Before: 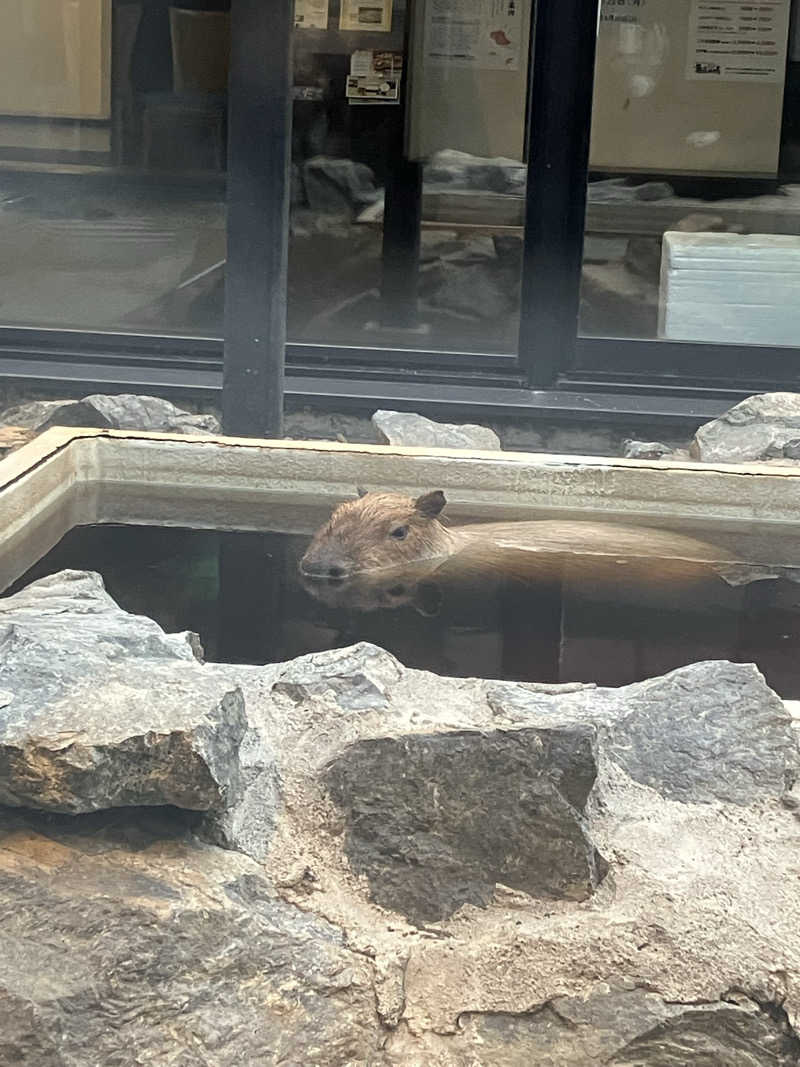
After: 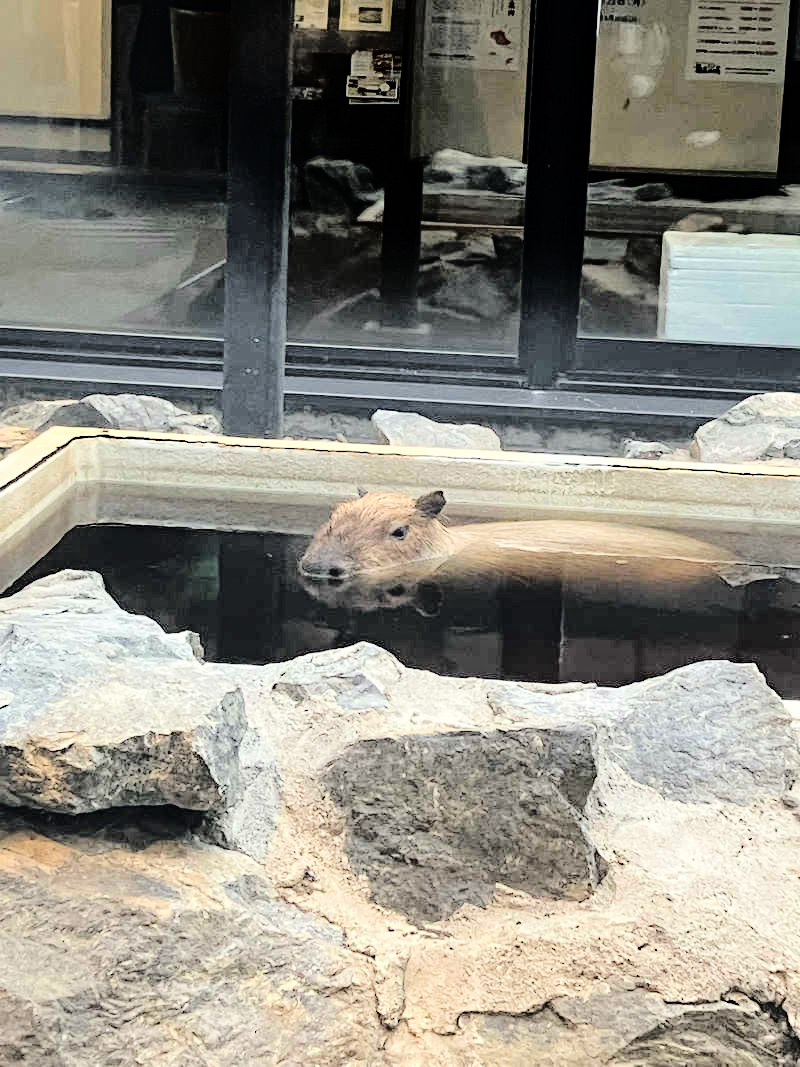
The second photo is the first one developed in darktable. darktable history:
haze removal: compatibility mode true
base curve: curves: ch0 [(0, 0) (0.036, 0.01) (0.123, 0.254) (0.258, 0.504) (0.507, 0.748) (1, 1)], exposure shift 0.01
